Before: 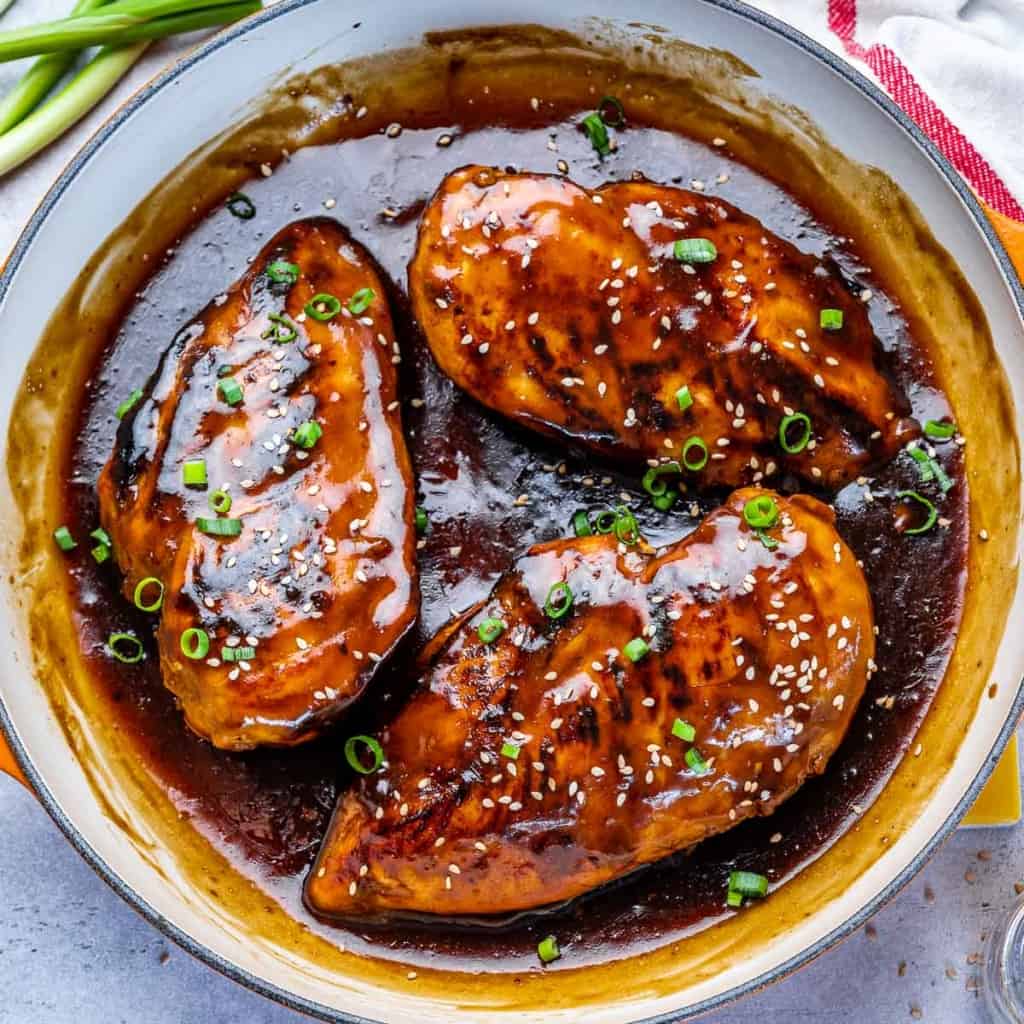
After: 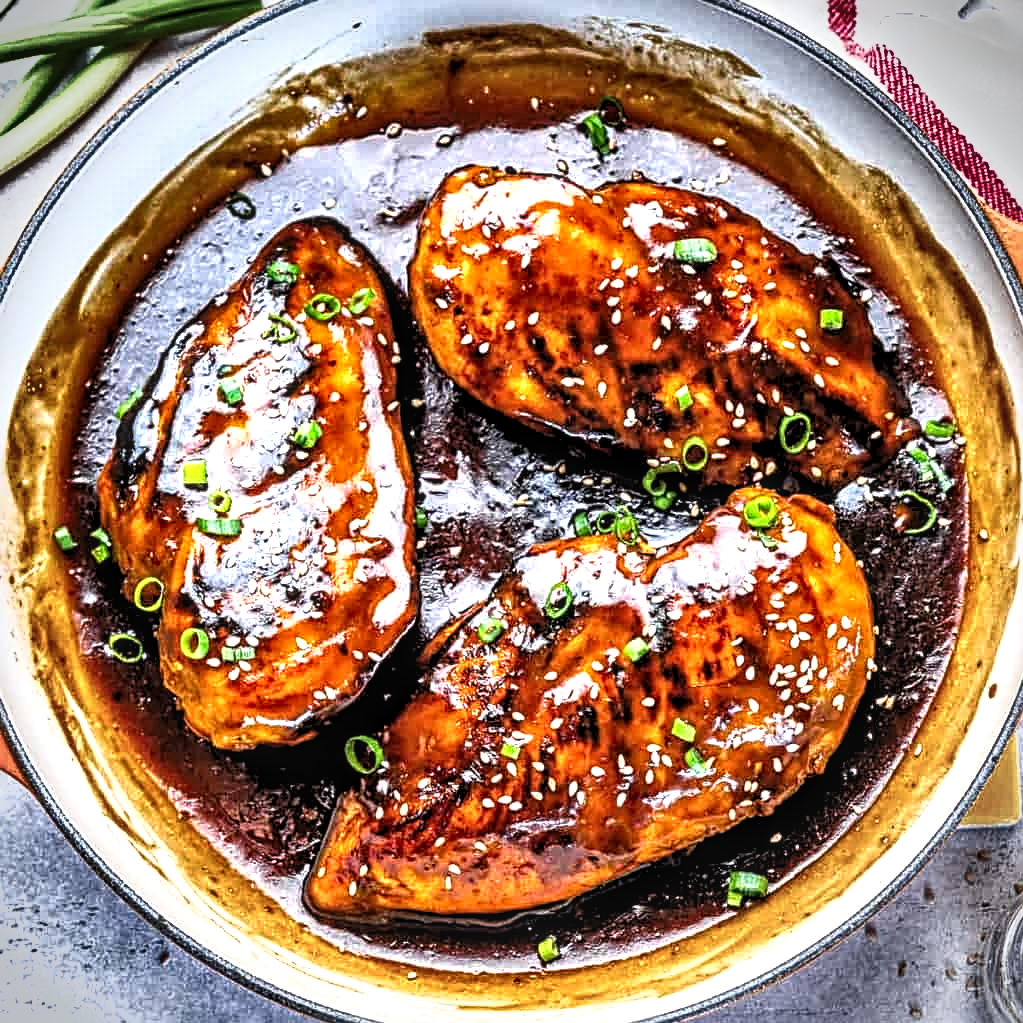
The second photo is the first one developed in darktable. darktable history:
shadows and highlights: shadows 43.55, white point adjustment -1.57, soften with gaussian
levels: levels [0.055, 0.477, 0.9]
crop: left 0.05%
vignetting: unbound false
exposure: exposure 0.604 EV, compensate highlight preservation false
sharpen: radius 3.123
local contrast: highlights 63%, detail 143%, midtone range 0.425
